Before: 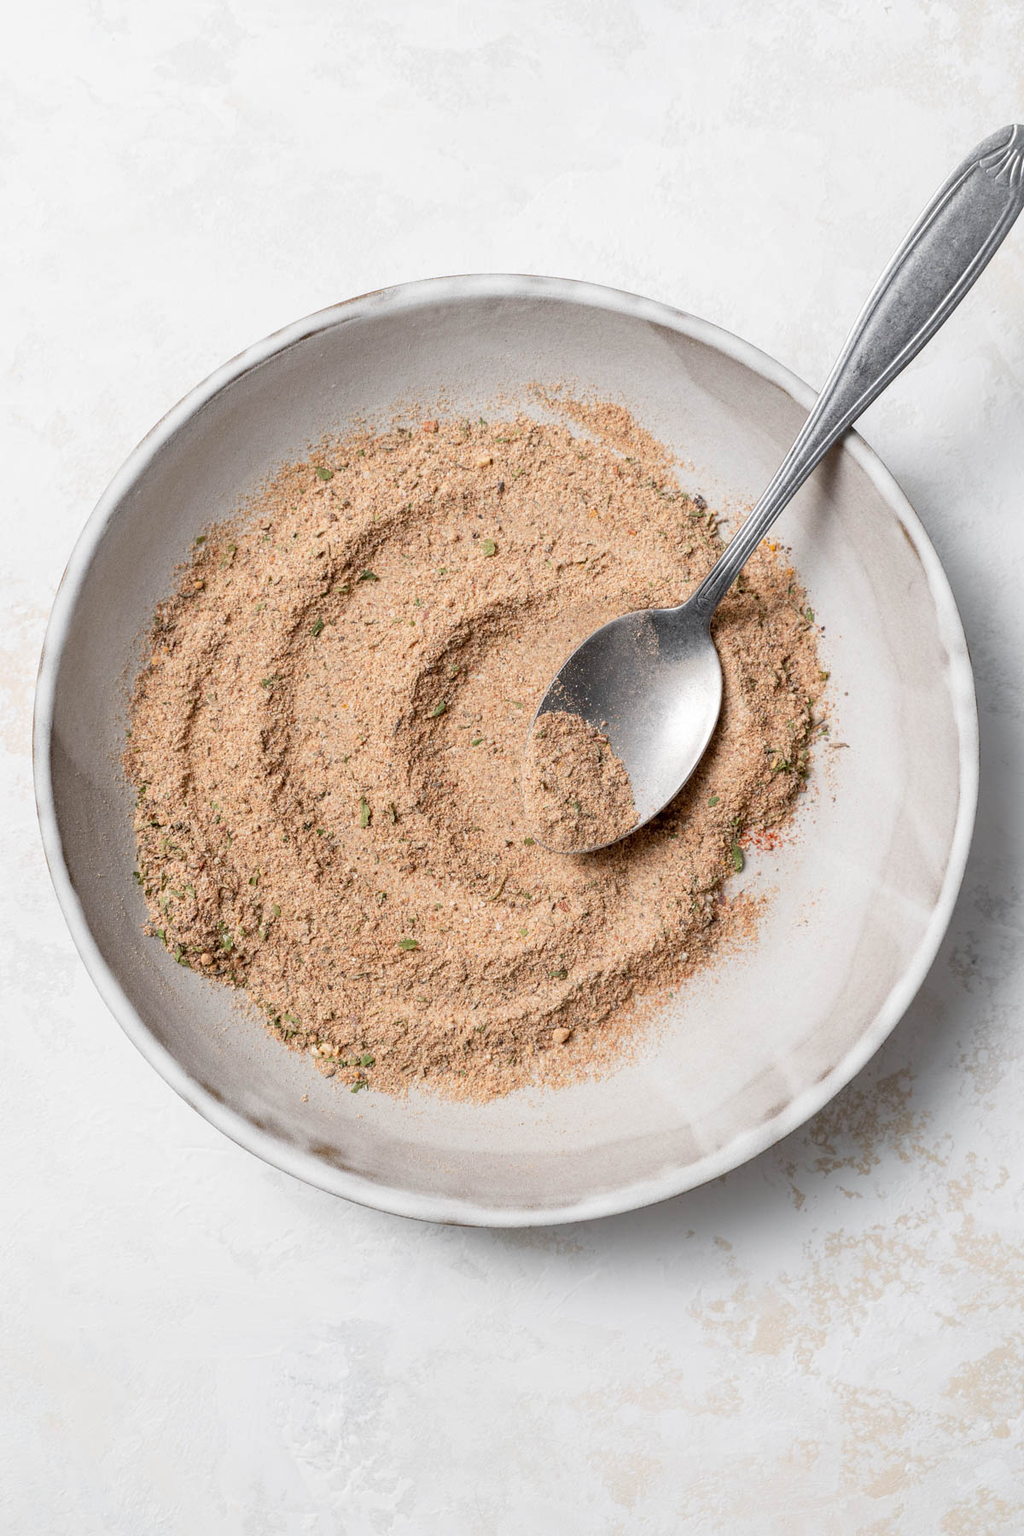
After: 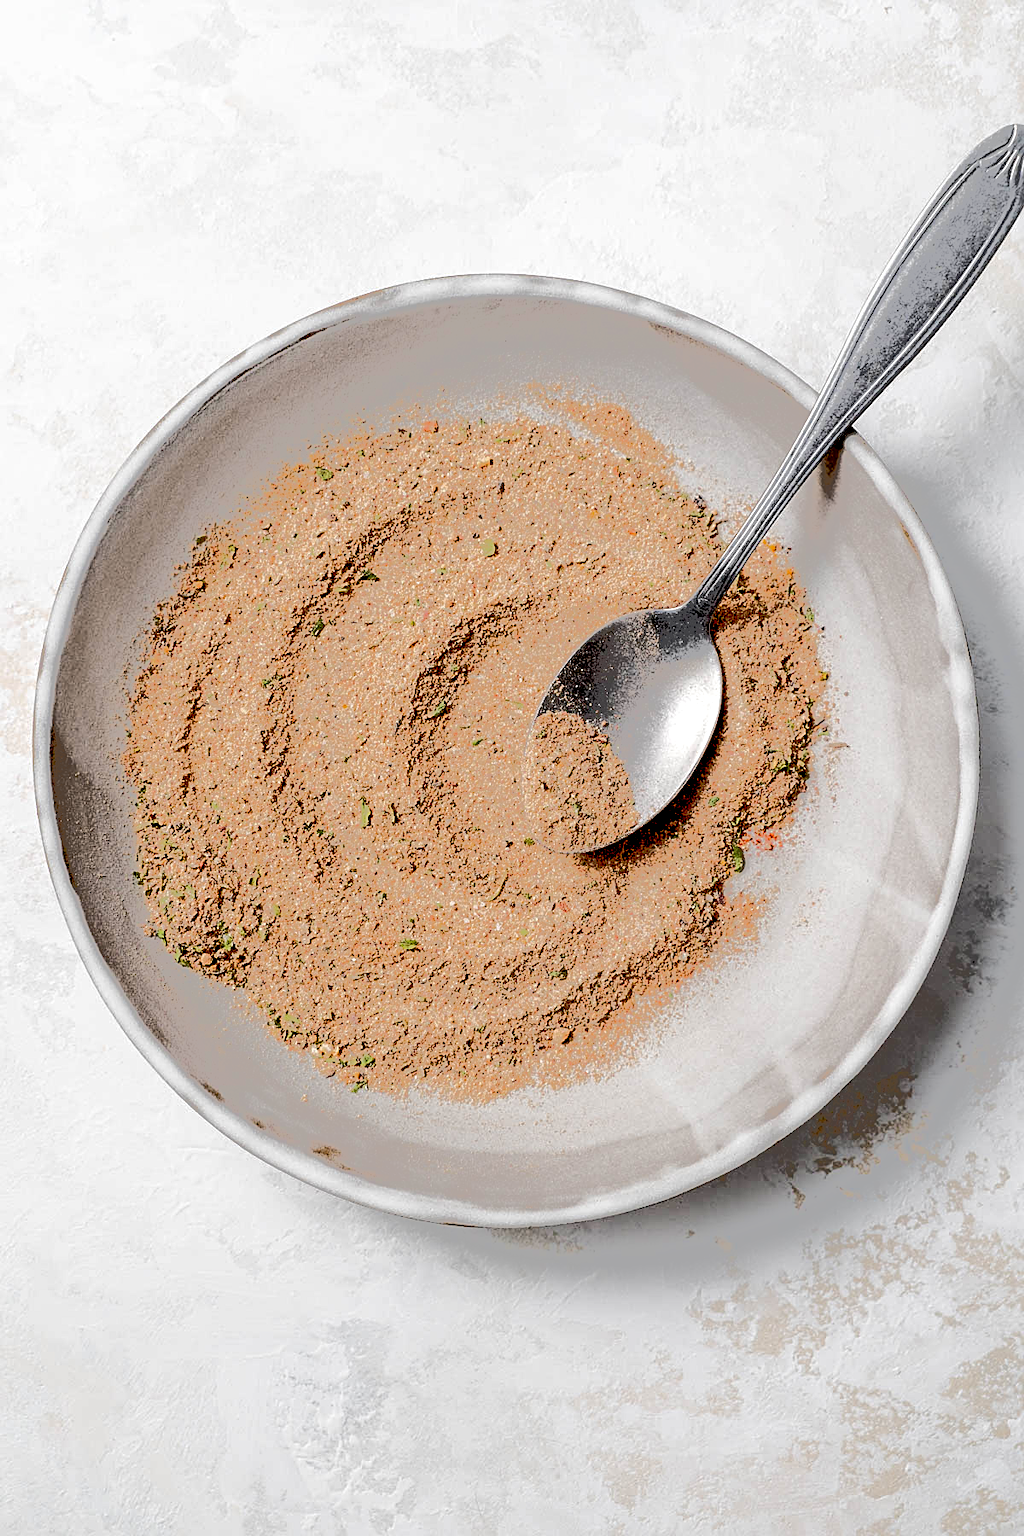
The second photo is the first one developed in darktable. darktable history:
sharpen: on, module defaults
exposure: black level correction 0.047, exposure 0.013 EV, compensate highlight preservation false
tone equalizer: -7 EV -0.654 EV, -6 EV 1 EV, -5 EV -0.447 EV, -4 EV 0.468 EV, -3 EV 0.418 EV, -2 EV 0.173 EV, -1 EV -0.132 EV, +0 EV -0.394 EV, edges refinement/feathering 500, mask exposure compensation -1.57 EV, preserve details no
